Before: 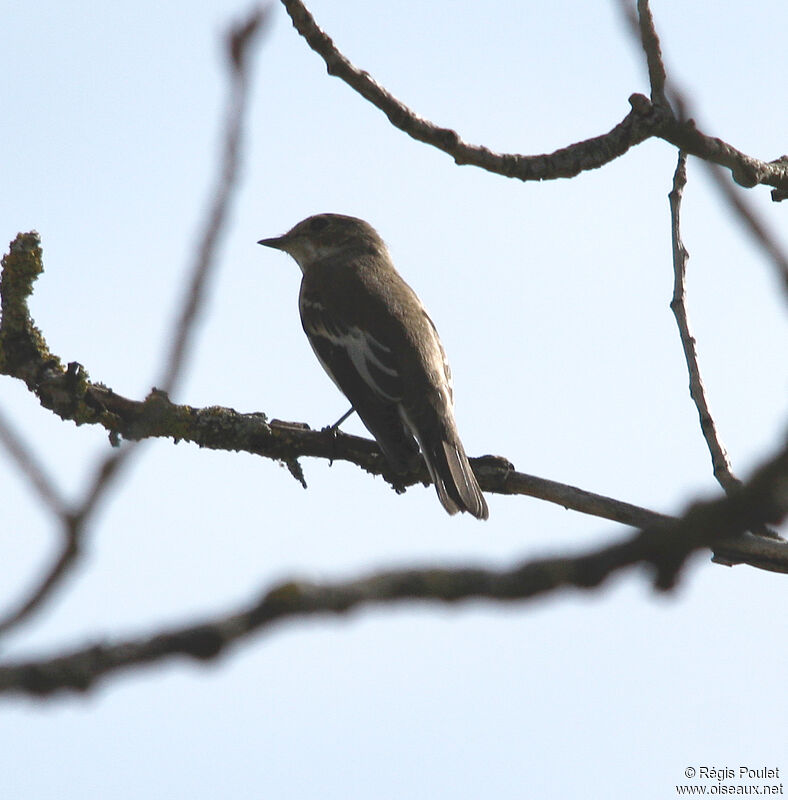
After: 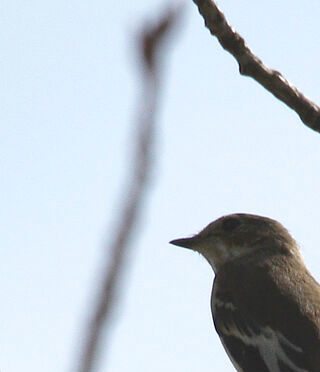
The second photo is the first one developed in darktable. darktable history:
crop and rotate: left 11.284%, top 0.057%, right 48.046%, bottom 53.365%
